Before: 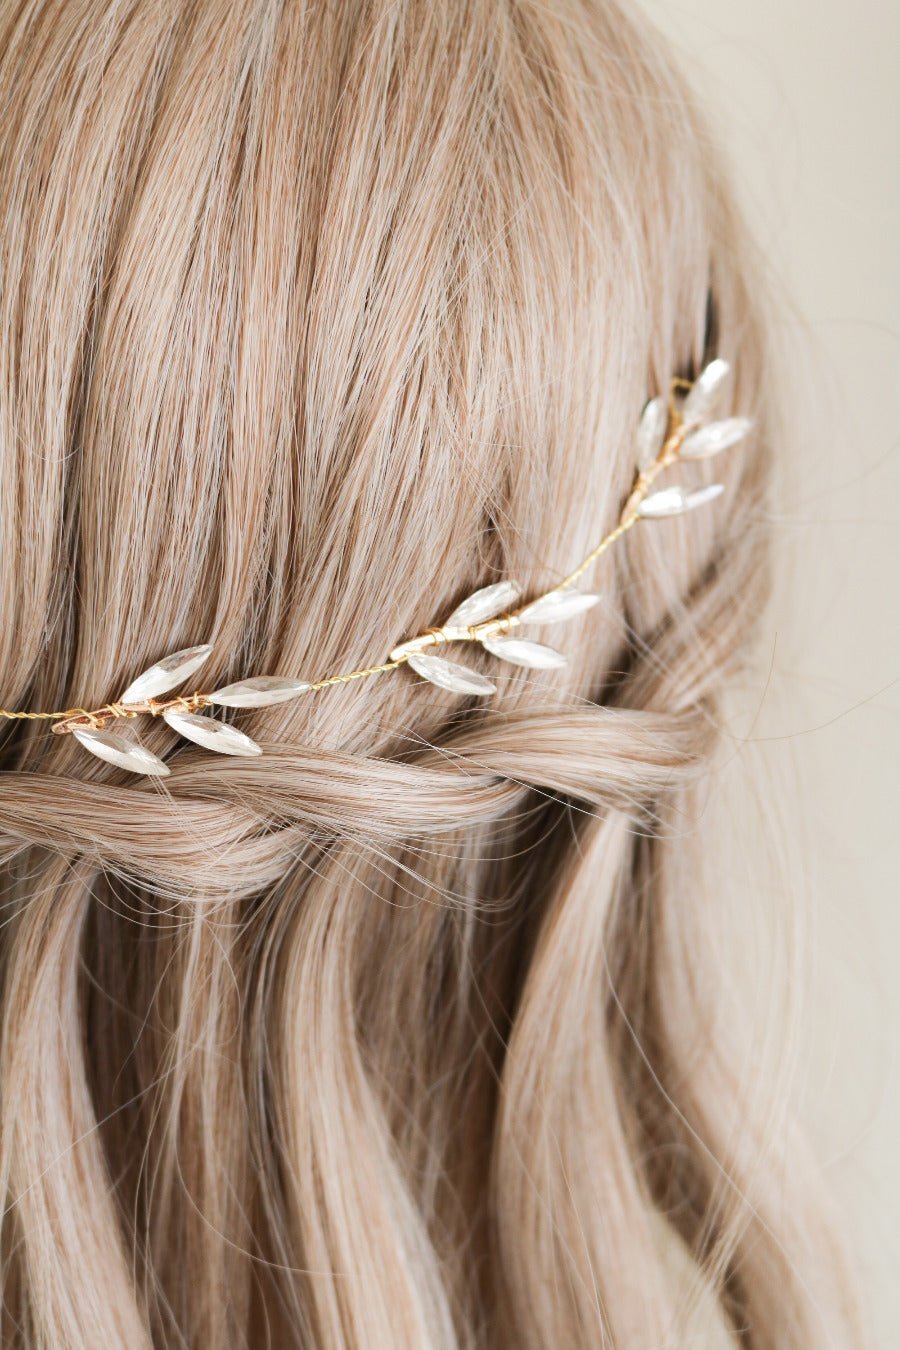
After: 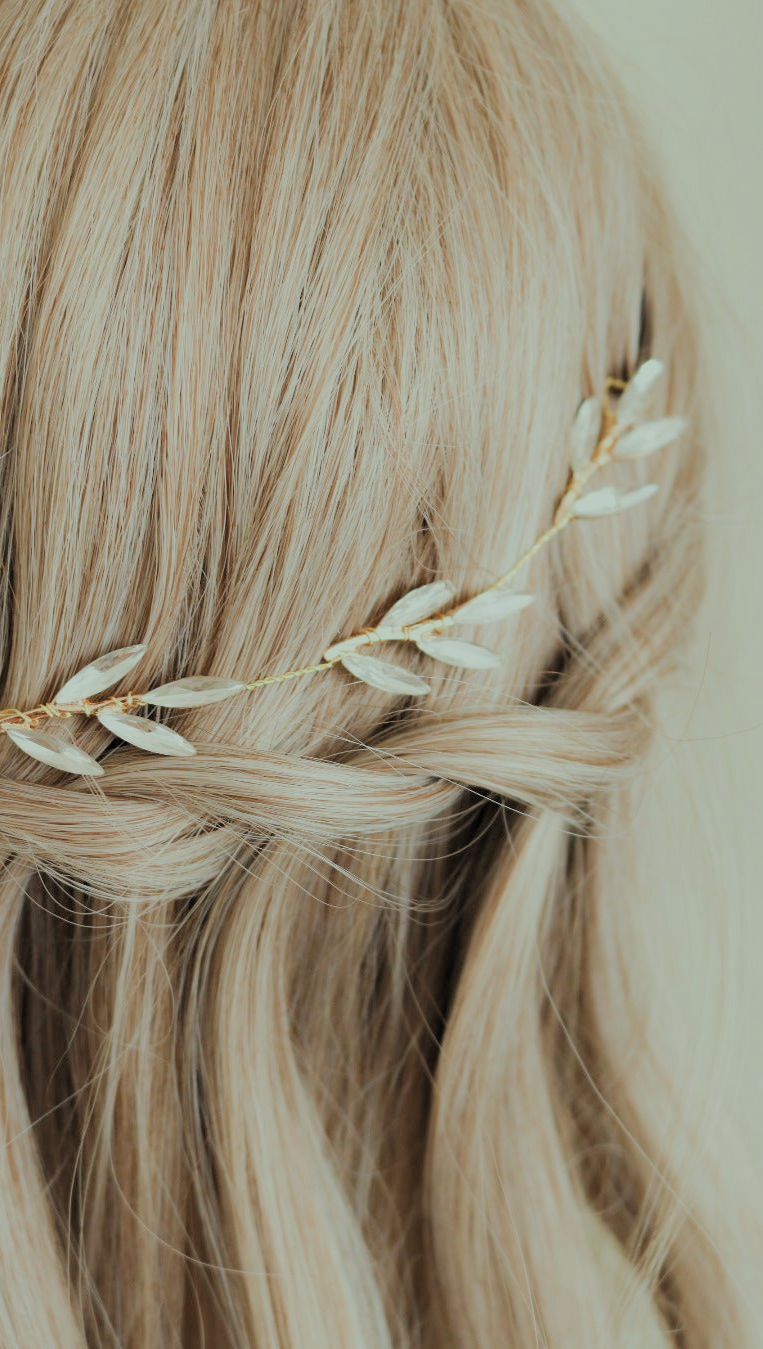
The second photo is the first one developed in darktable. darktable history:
color correction: highlights a* -8.42, highlights b* 3.36
filmic rgb: black relative exposure -6.53 EV, white relative exposure 4.75 EV, threshold 5.96 EV, hardness 3.11, contrast 0.808, color science v4 (2020), enable highlight reconstruction true
crop: left 7.359%, right 7.787%
